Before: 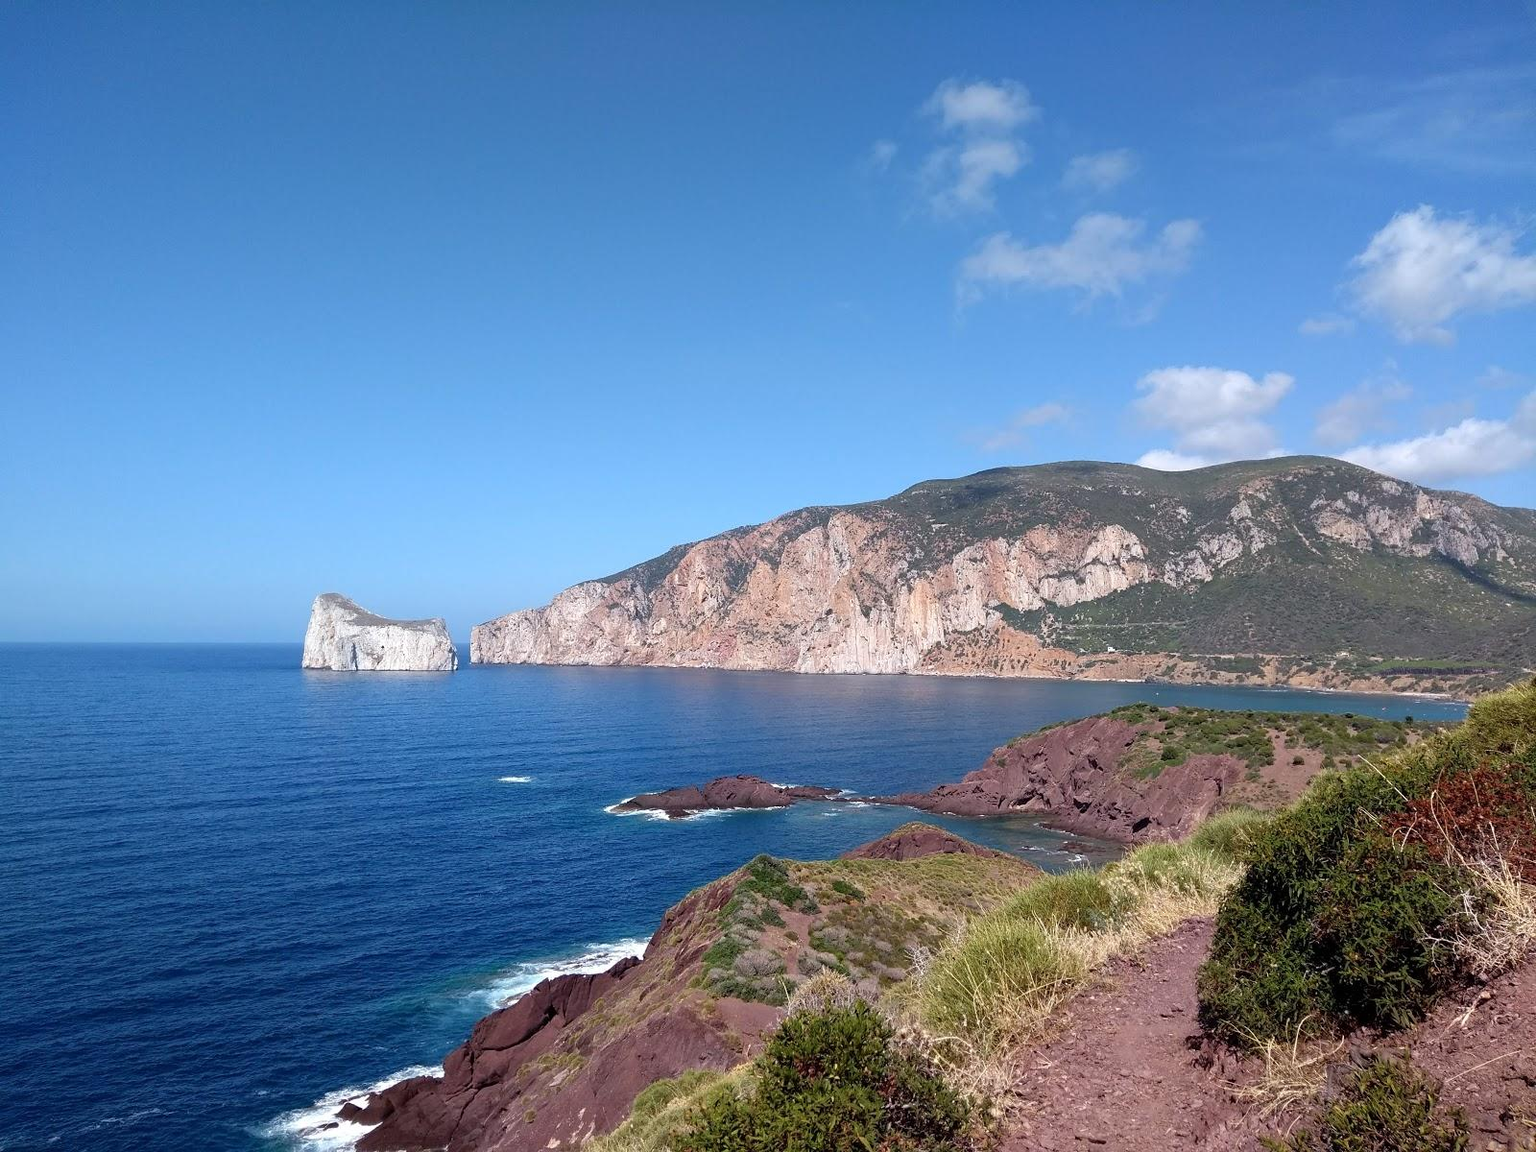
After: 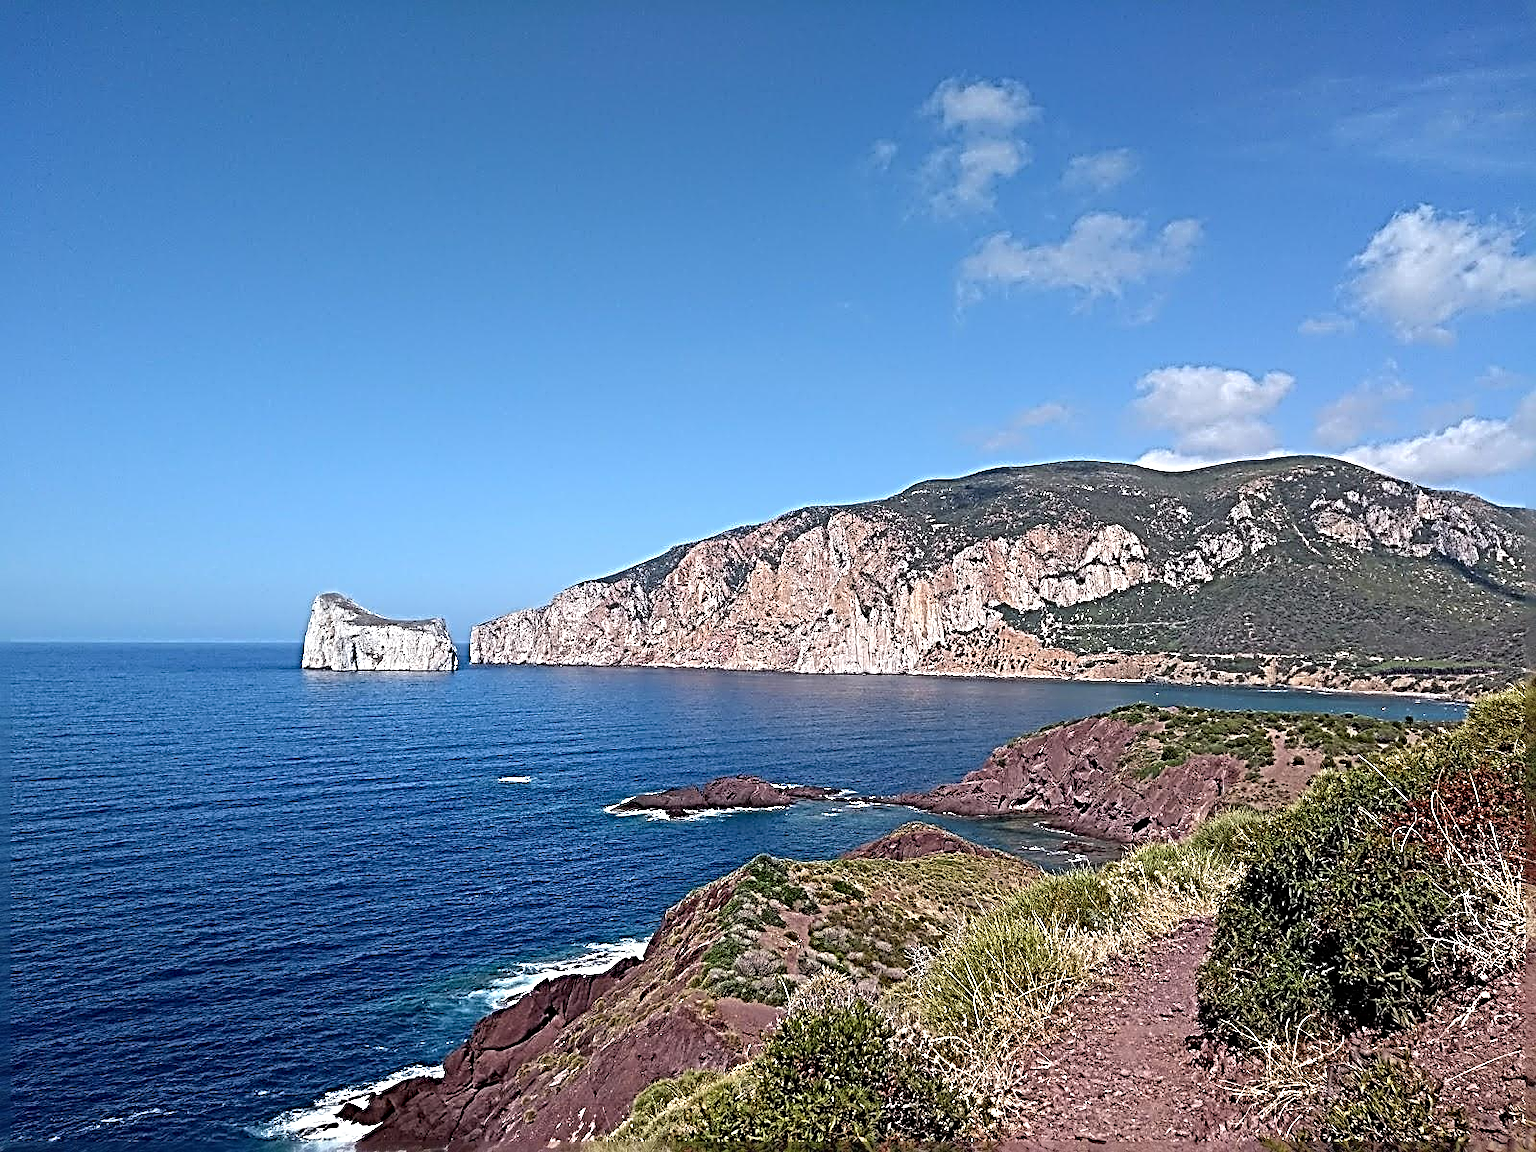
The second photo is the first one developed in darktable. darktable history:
sharpen: radius 4.013, amount 1.995
